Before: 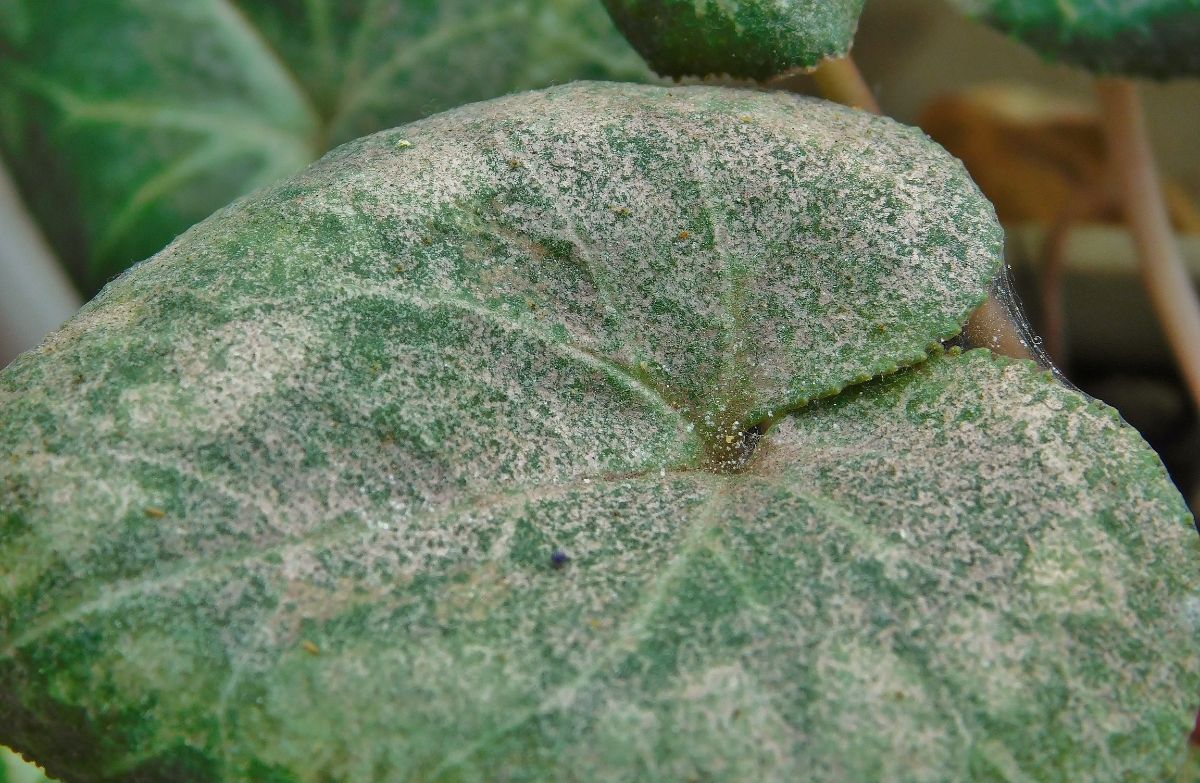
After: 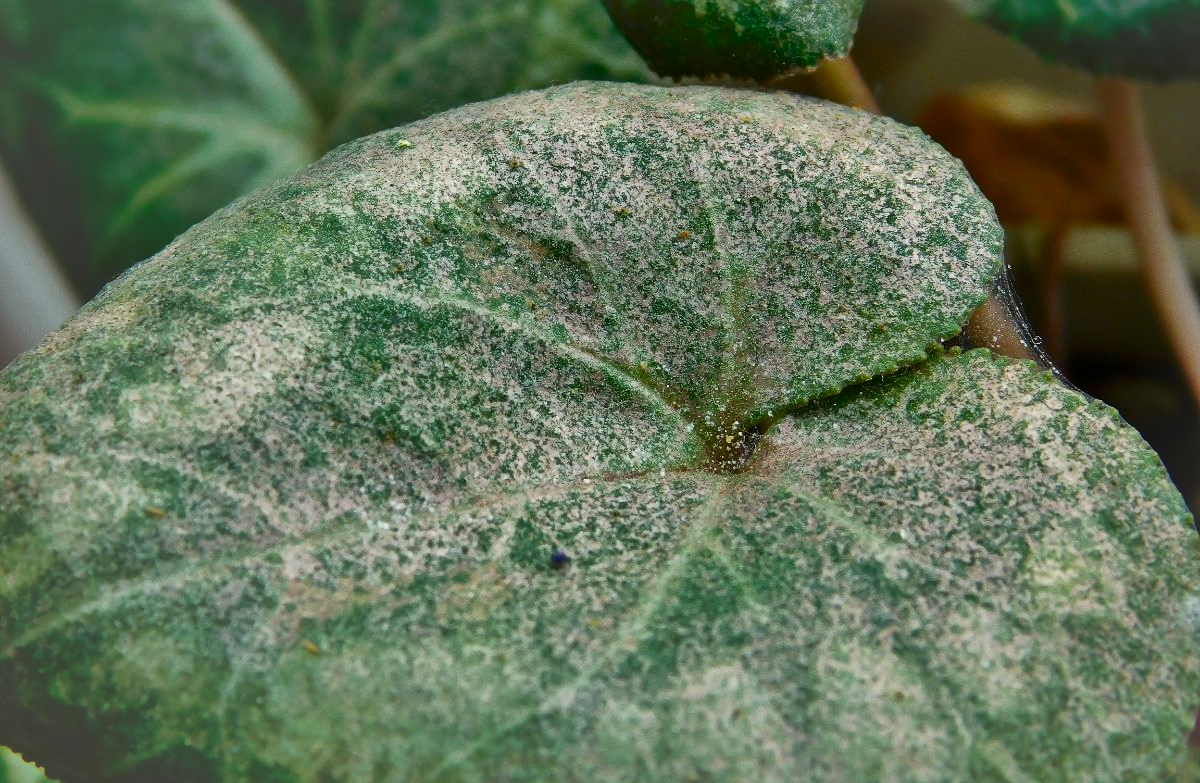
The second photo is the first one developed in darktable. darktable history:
contrast brightness saturation: contrast 0.19, brightness -0.106, saturation 0.211
vignetting: fall-off start 67.34%, fall-off radius 68.33%, brightness 0.04, saturation 0.002, center (0.218, -0.237), automatic ratio true
